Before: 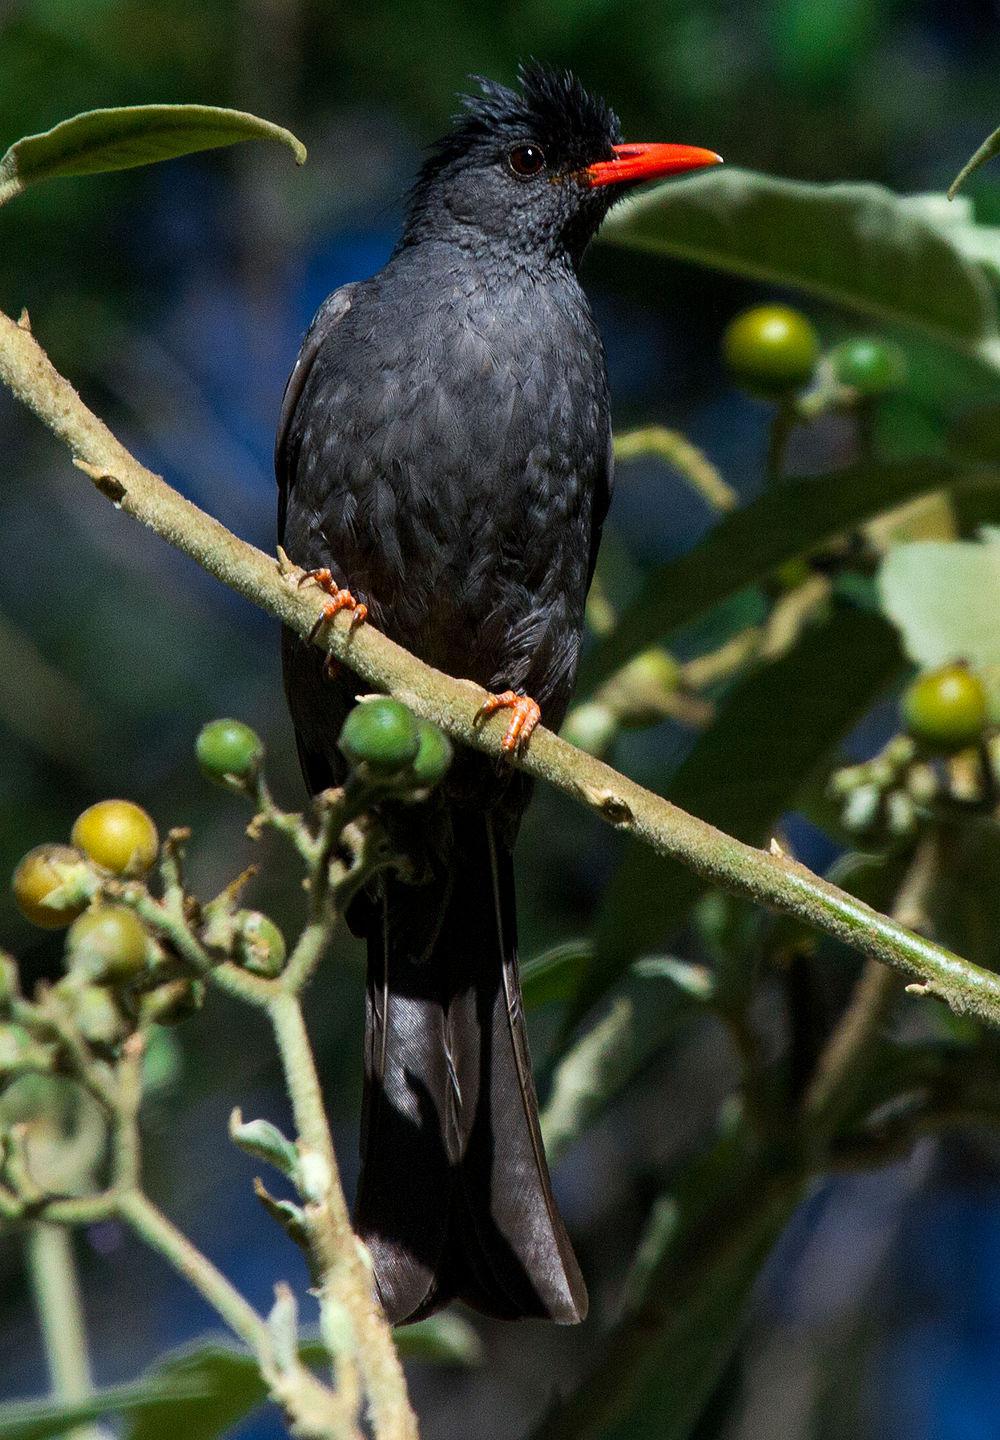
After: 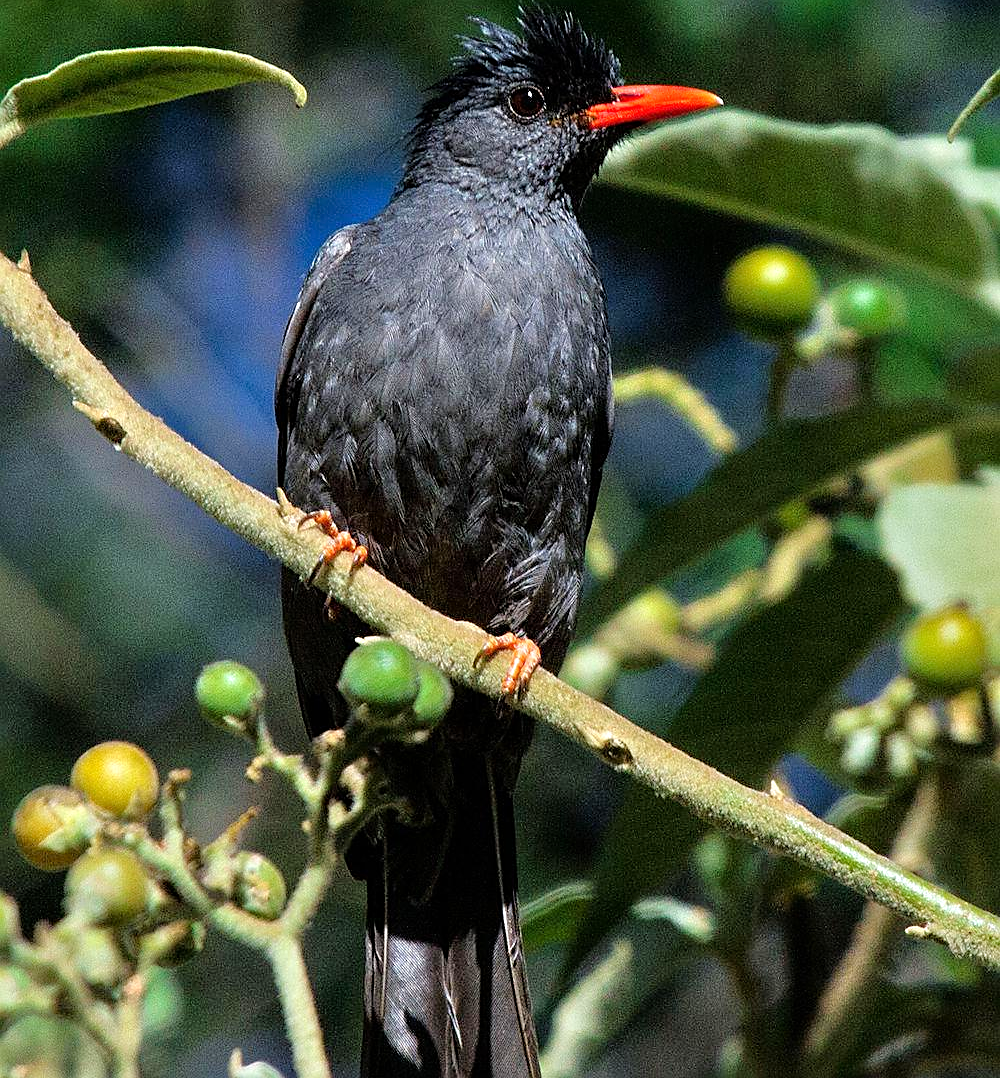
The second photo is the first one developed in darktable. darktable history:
crop: top 4.038%, bottom 21.076%
tone equalizer: -7 EV 0.145 EV, -6 EV 0.616 EV, -5 EV 1.13 EV, -4 EV 1.36 EV, -3 EV 1.17 EV, -2 EV 0.6 EV, -1 EV 0.162 EV, mask exposure compensation -0.491 EV
sharpen: on, module defaults
